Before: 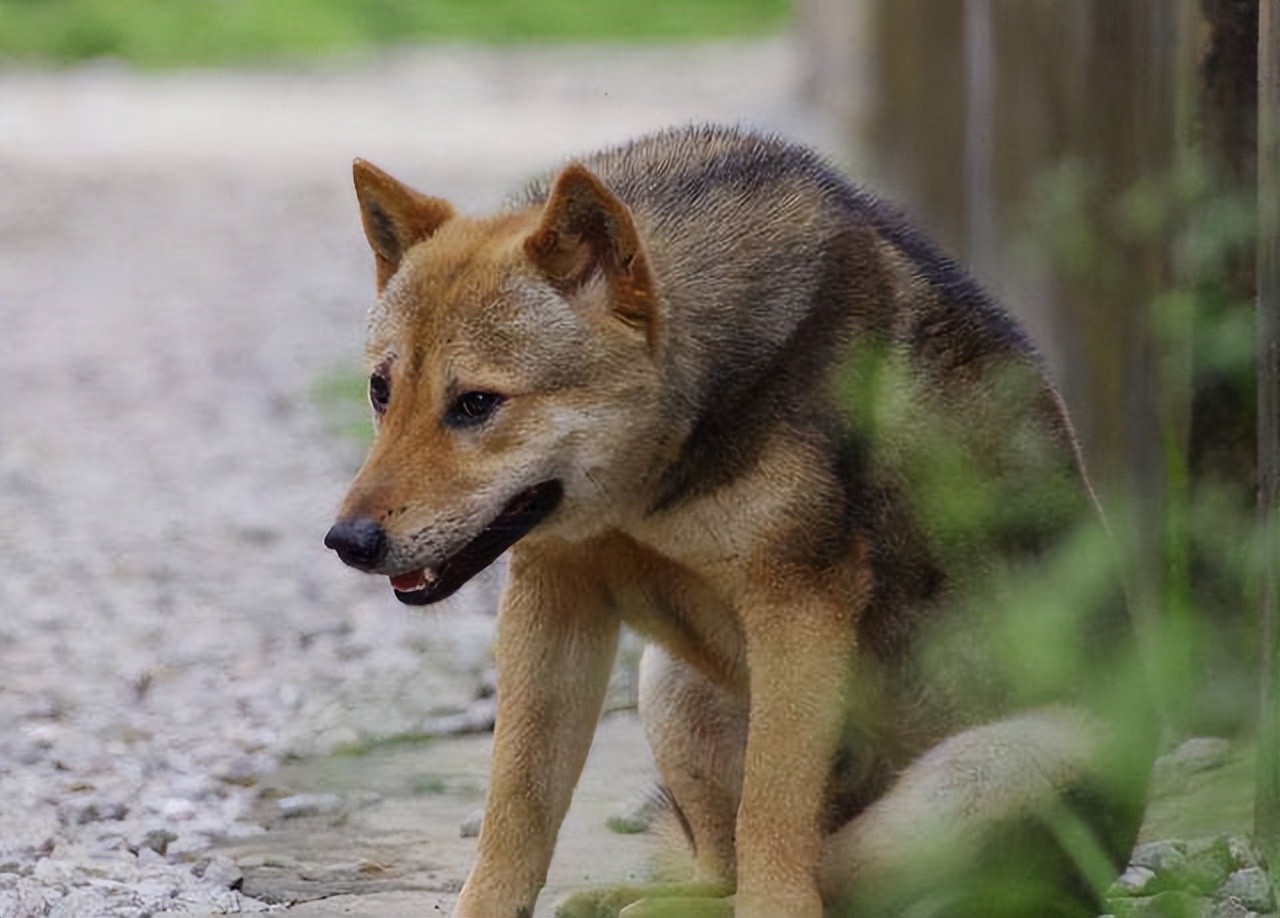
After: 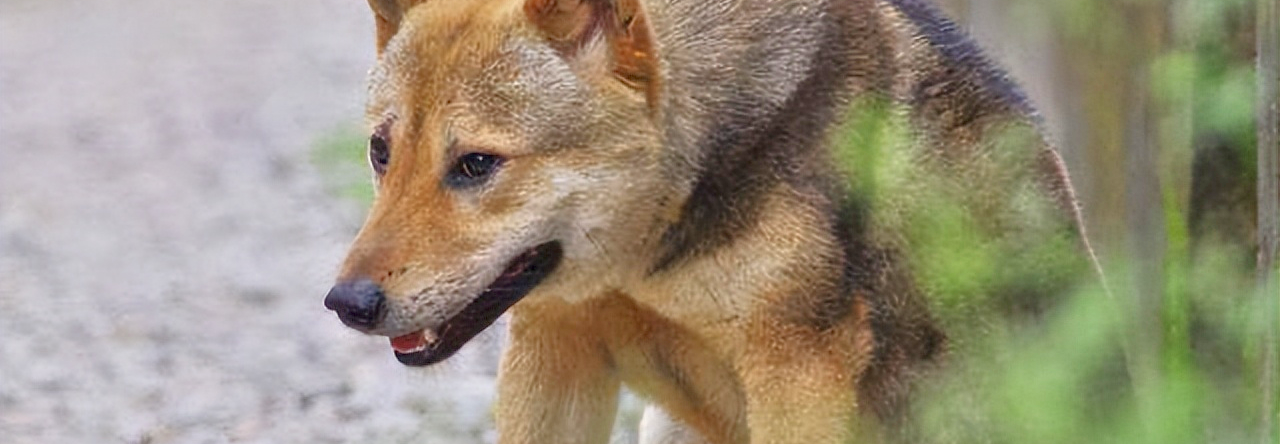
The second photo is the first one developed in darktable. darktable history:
white balance: emerald 1
crop and rotate: top 26.056%, bottom 25.543%
tone equalizer: -8 EV 2 EV, -7 EV 2 EV, -6 EV 2 EV, -5 EV 2 EV, -4 EV 2 EV, -3 EV 1.5 EV, -2 EV 1 EV, -1 EV 0.5 EV
